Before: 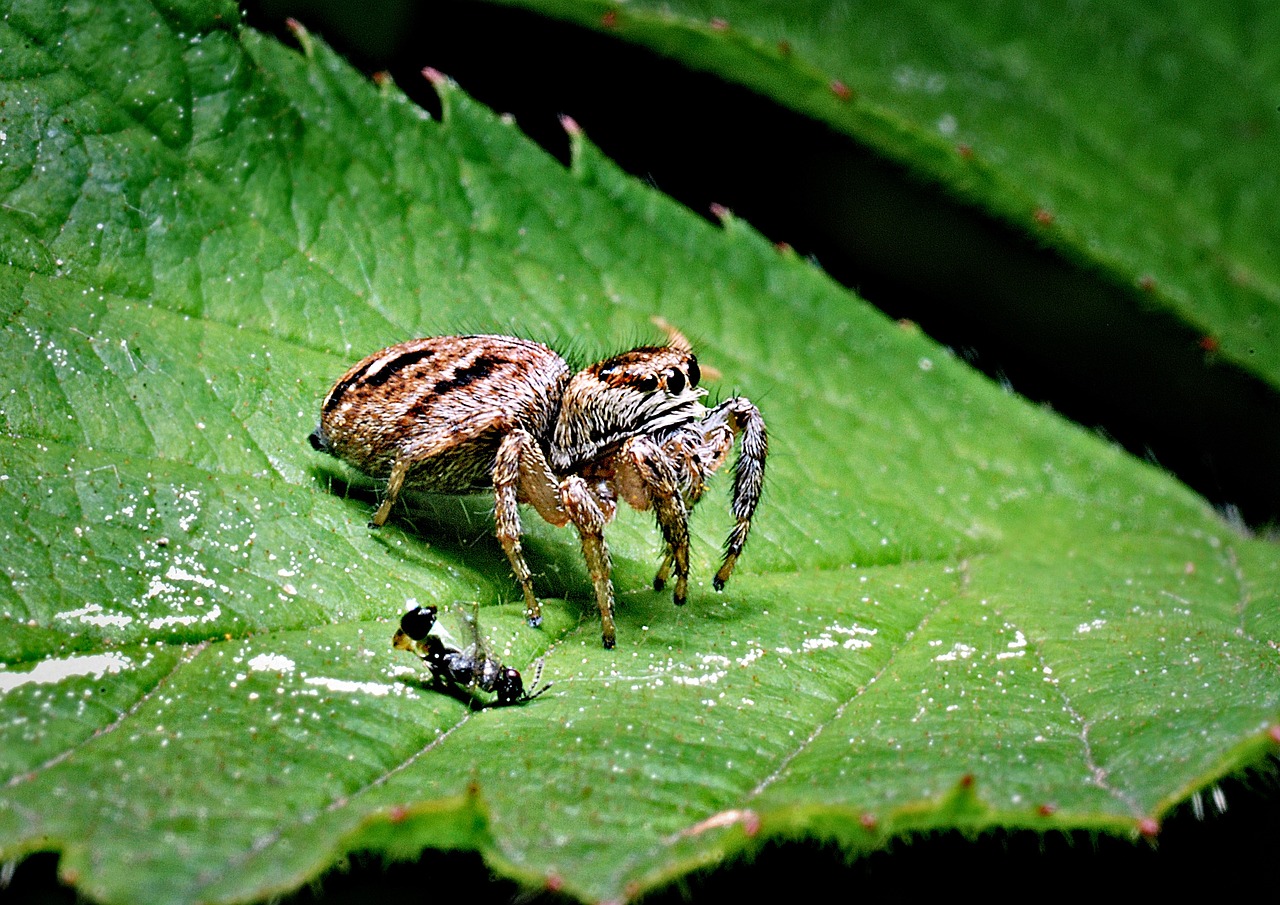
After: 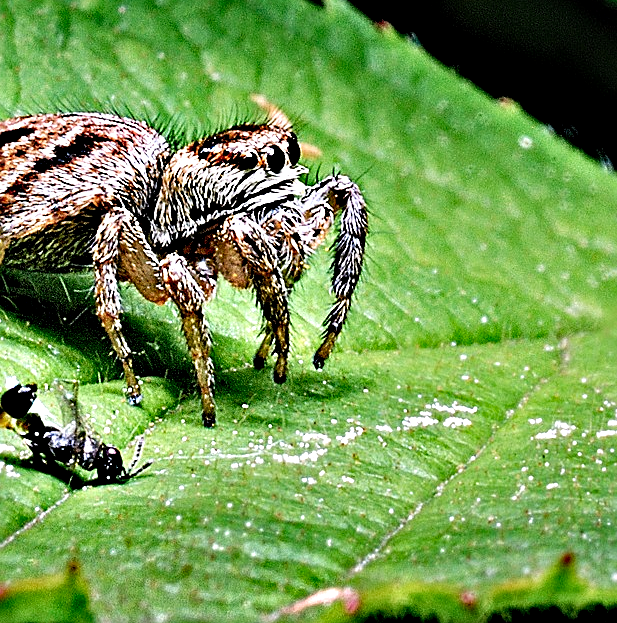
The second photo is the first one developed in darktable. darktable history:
sharpen: on, module defaults
base curve: curves: ch0 [(0, 0) (0.472, 0.508) (1, 1)], preserve colors none
contrast equalizer: octaves 7, y [[0.6 ×6], [0.55 ×6], [0 ×6], [0 ×6], [0 ×6]]
crop: left 31.316%, top 24.575%, right 20.404%, bottom 6.306%
